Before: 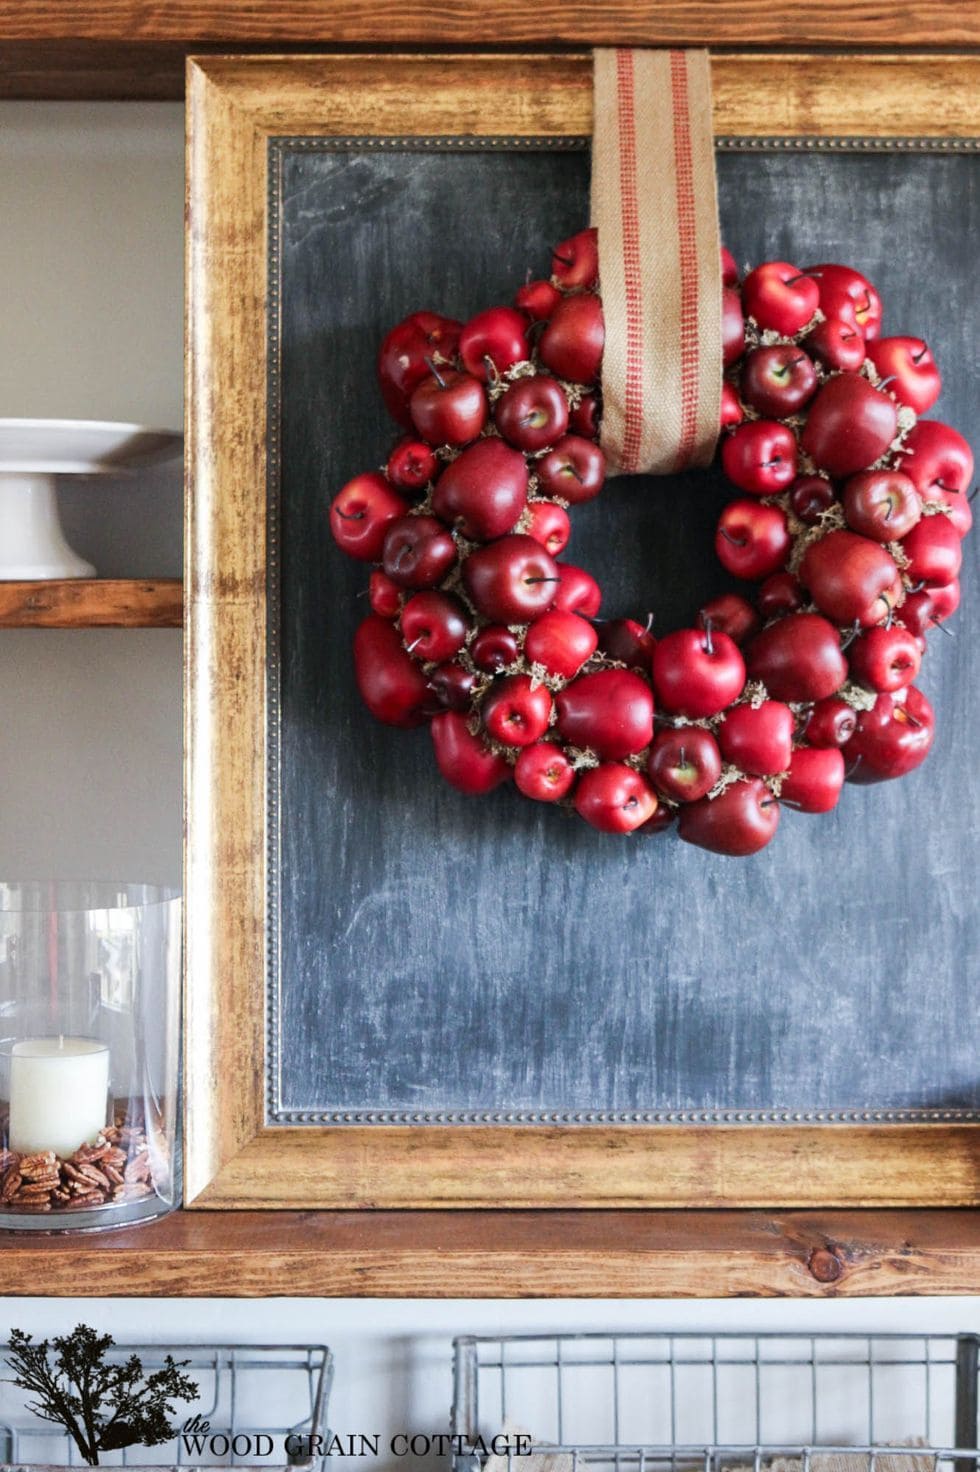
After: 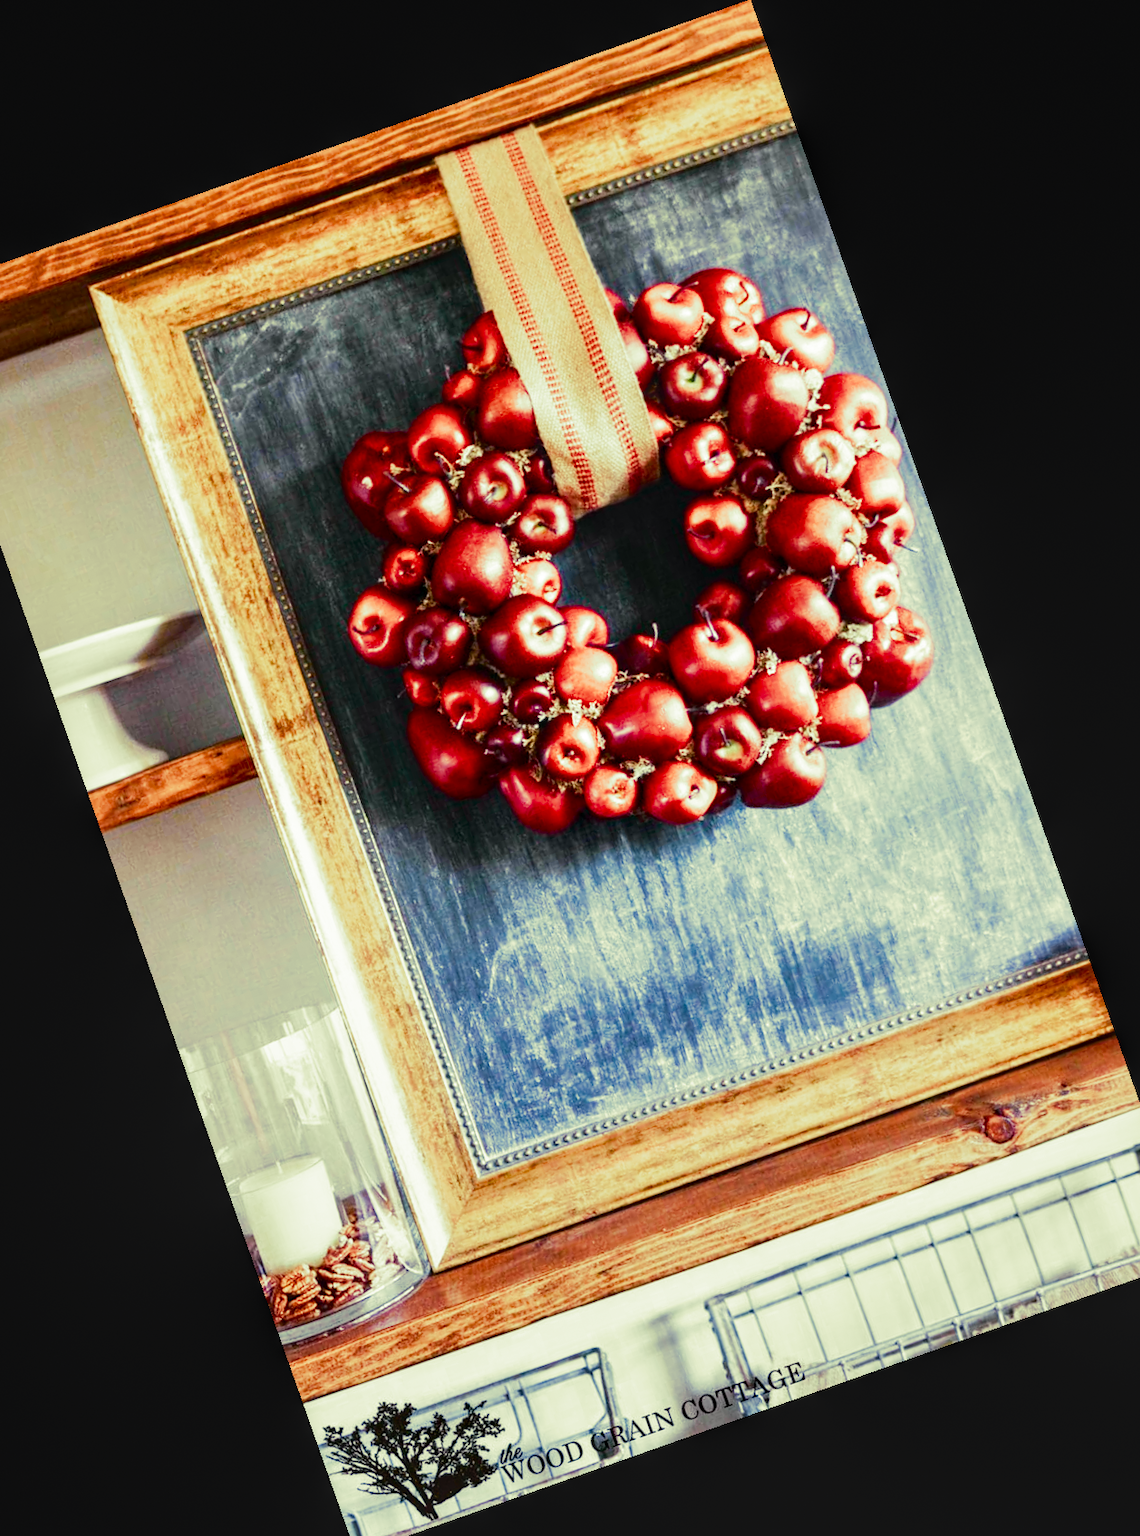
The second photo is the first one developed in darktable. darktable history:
split-toning: shadows › hue 290.82°, shadows › saturation 0.34, highlights › saturation 0.38, balance 0, compress 50%
crop and rotate: angle 19.43°, left 6.812%, right 4.125%, bottom 1.087%
shadows and highlights: shadows 37.27, highlights -28.18, soften with gaussian
tone curve: curves: ch0 [(0, 0.014) (0.12, 0.096) (0.386, 0.49) (0.54, 0.684) (0.751, 0.855) (0.89, 0.943) (0.998, 0.989)]; ch1 [(0, 0) (0.133, 0.099) (0.437, 0.41) (0.5, 0.5) (0.517, 0.536) (0.548, 0.575) (0.582, 0.639) (0.627, 0.692) (0.836, 0.868) (1, 1)]; ch2 [(0, 0) (0.374, 0.341) (0.456, 0.443) (0.478, 0.49) (0.501, 0.5) (0.528, 0.538) (0.55, 0.6) (0.572, 0.633) (0.702, 0.775) (1, 1)], color space Lab, independent channels, preserve colors none
grain: coarseness 0.81 ISO, strength 1.34%, mid-tones bias 0%
color balance rgb: perceptual saturation grading › global saturation 20%, perceptual saturation grading › highlights -25%, perceptual saturation grading › shadows 25%
local contrast: on, module defaults
